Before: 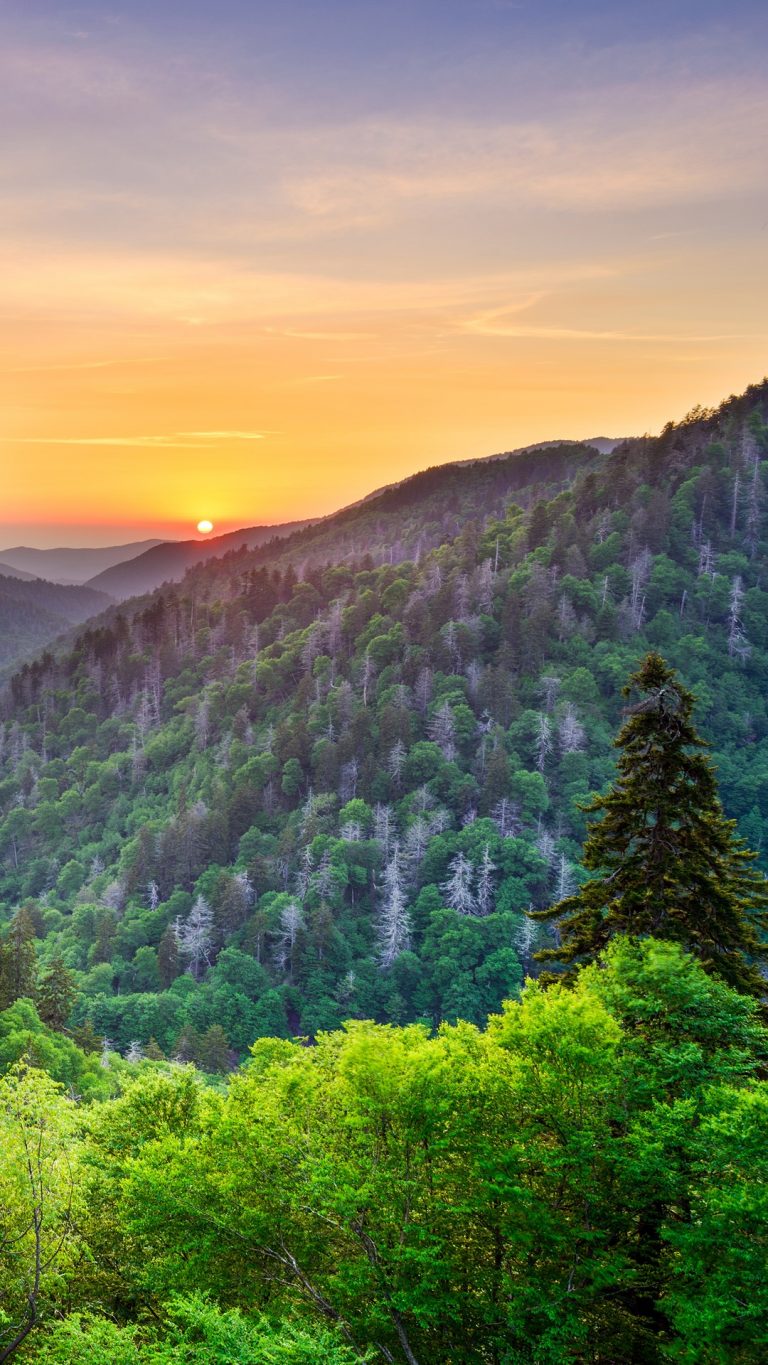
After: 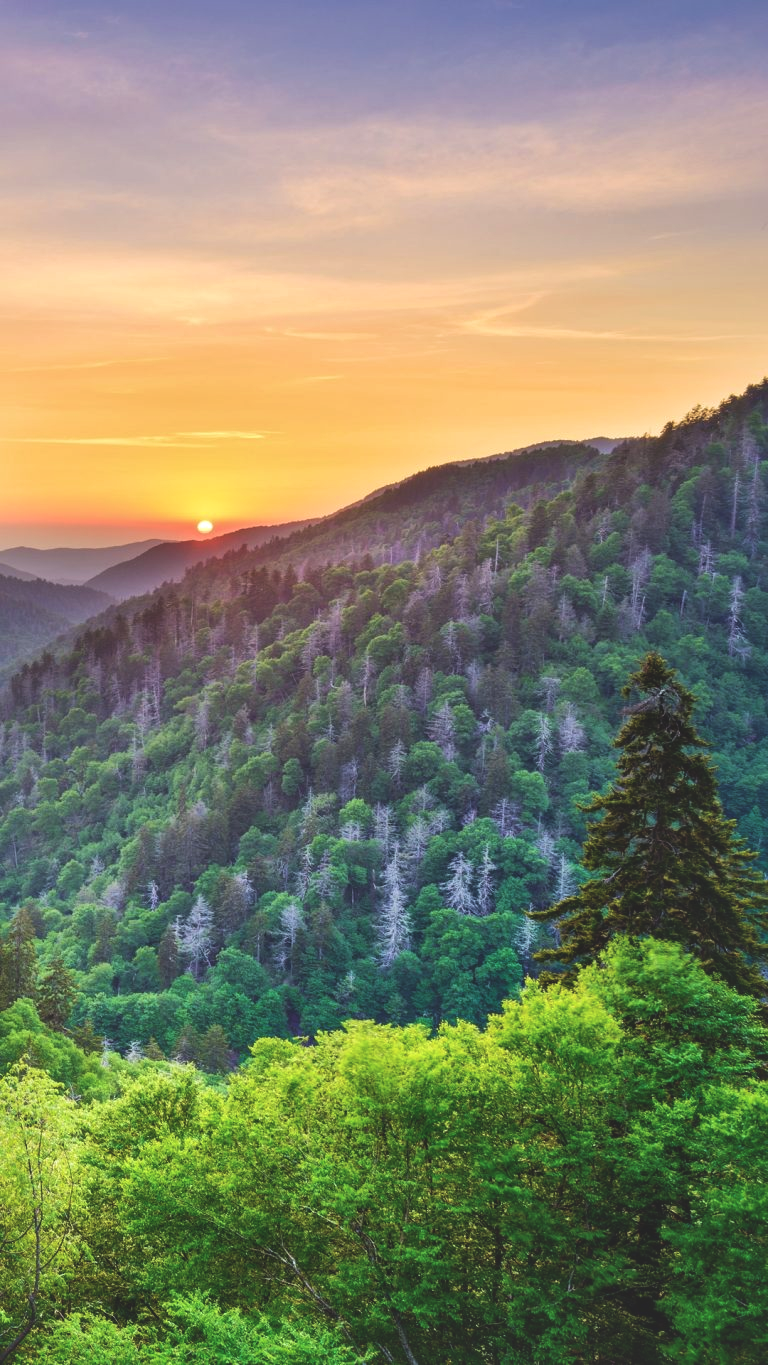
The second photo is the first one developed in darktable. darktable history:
velvia: on, module defaults
exposure: black level correction -0.023, exposure -0.039 EV, compensate highlight preservation false
local contrast: mode bilateral grid, contrast 20, coarseness 50, detail 130%, midtone range 0.2
